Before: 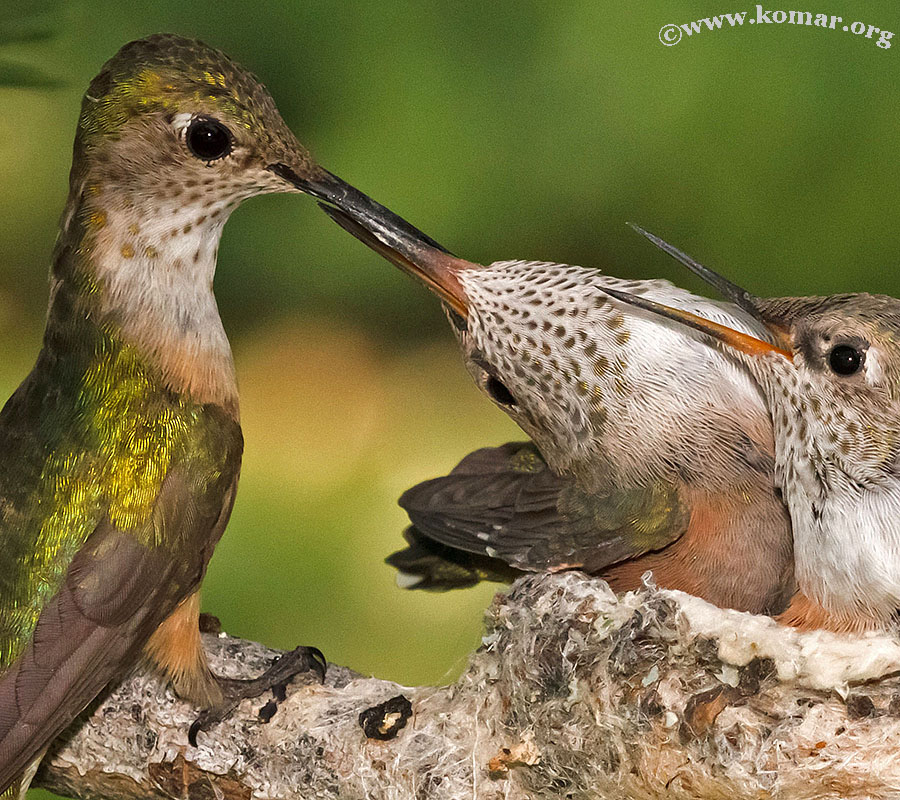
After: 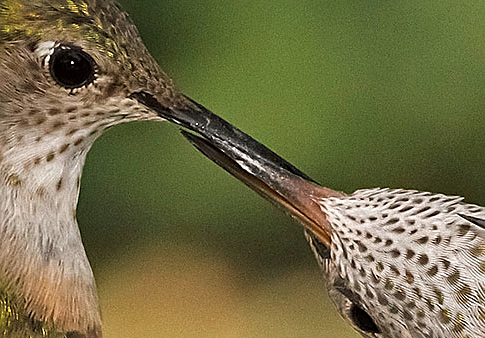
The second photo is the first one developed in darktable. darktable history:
crop: left 15.306%, top 9.065%, right 30.789%, bottom 48.638%
sharpen: on, module defaults
color contrast: green-magenta contrast 0.84, blue-yellow contrast 0.86
